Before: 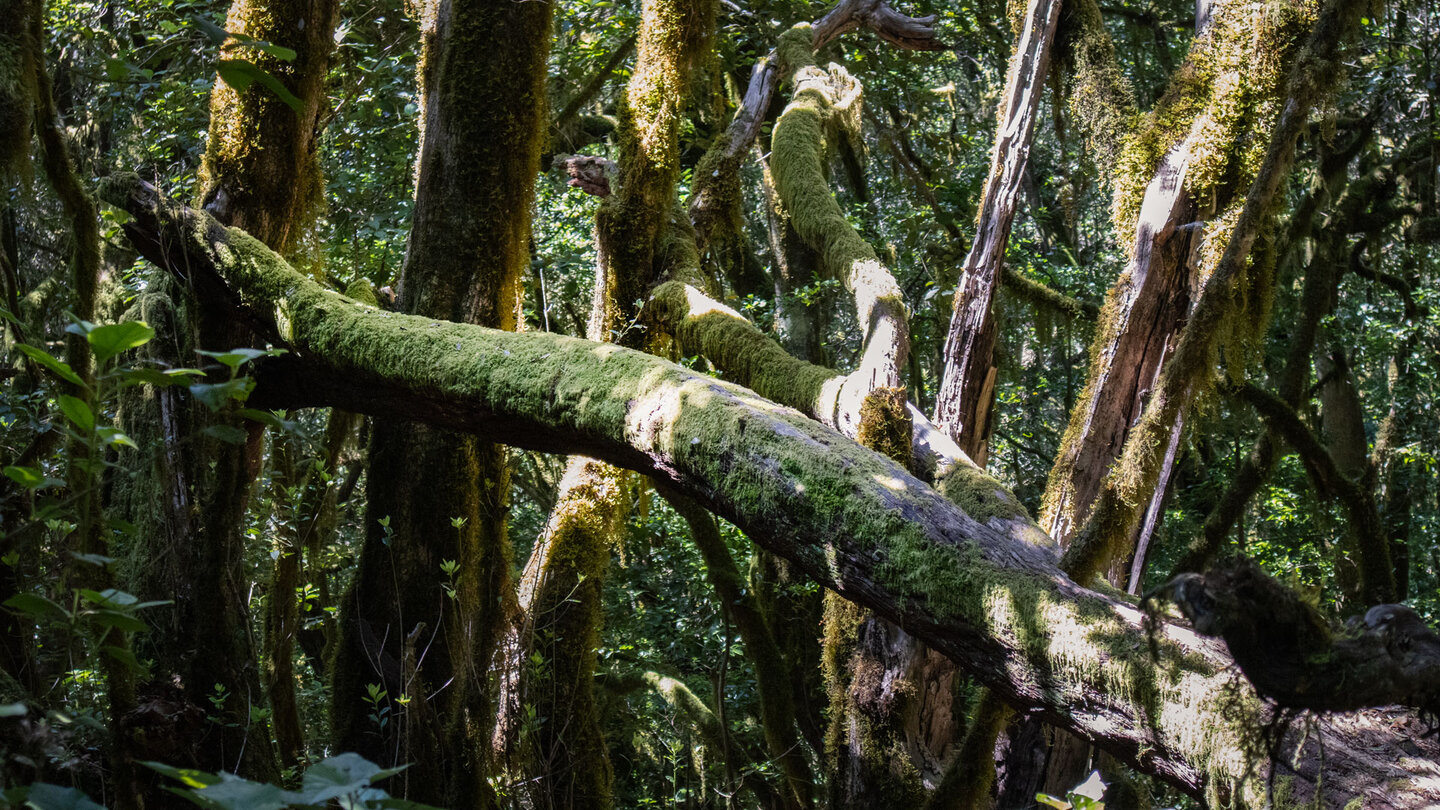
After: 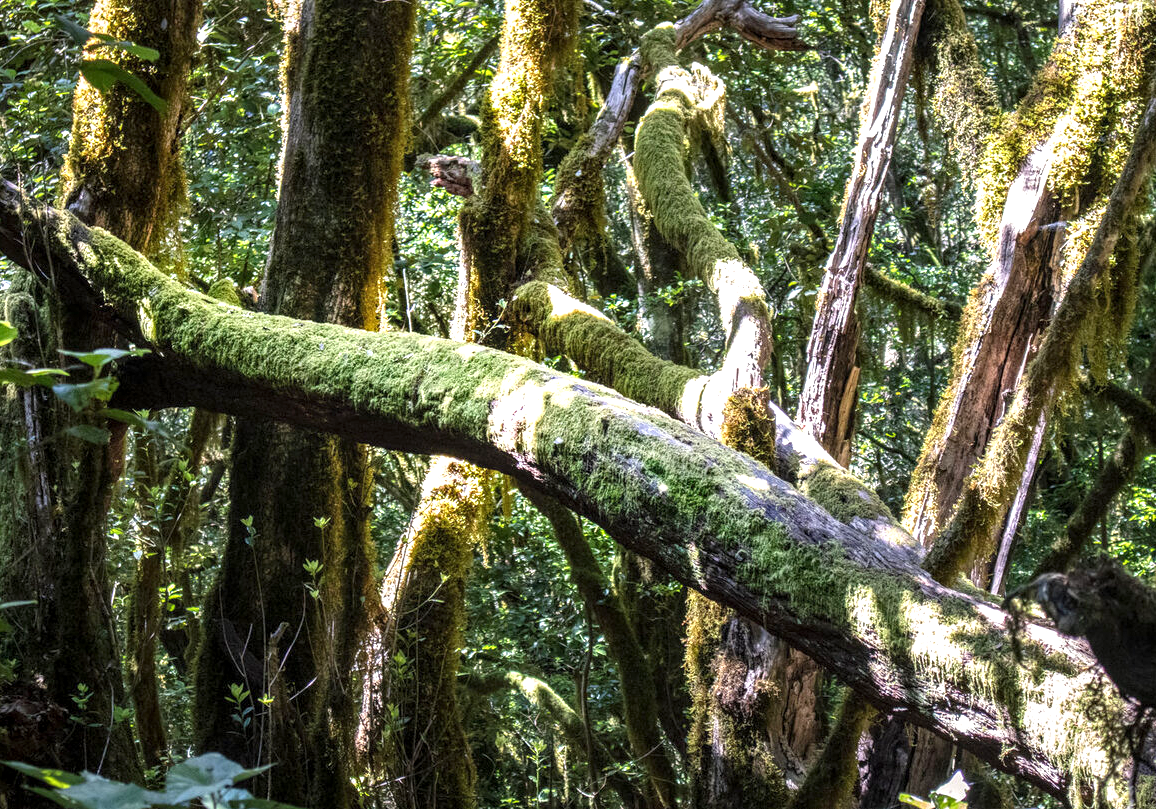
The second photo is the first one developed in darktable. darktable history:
local contrast: detail 130%
crop and rotate: left 9.534%, right 10.144%
exposure: black level correction 0, exposure 0.947 EV, compensate highlight preservation false
